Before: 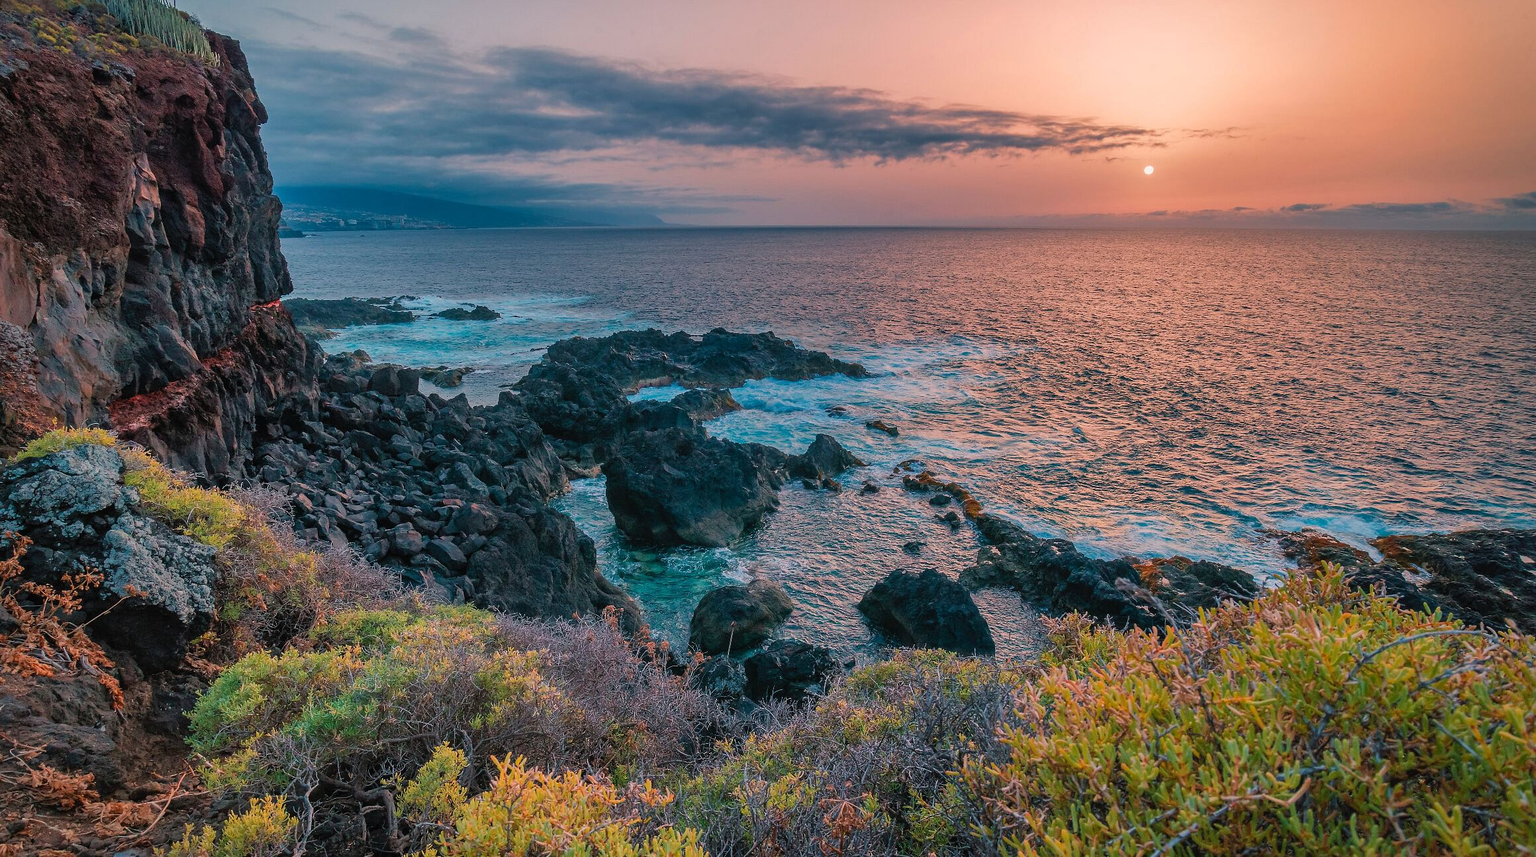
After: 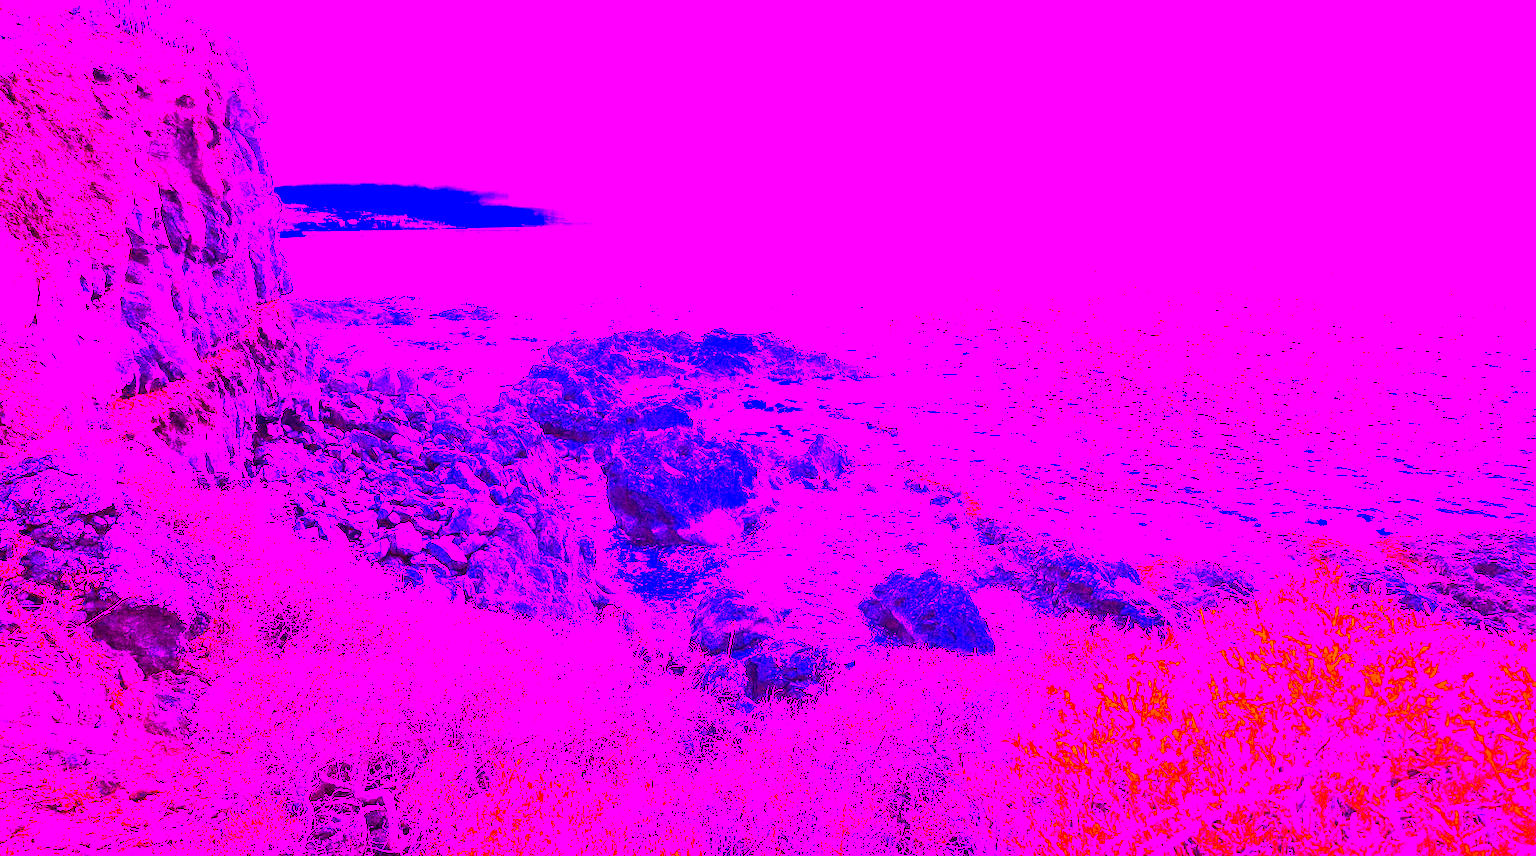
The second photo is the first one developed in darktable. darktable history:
white balance: red 8, blue 8
contrast brightness saturation: saturation -0.05
color balance rgb: perceptual saturation grading › global saturation 25%, global vibrance 20%
